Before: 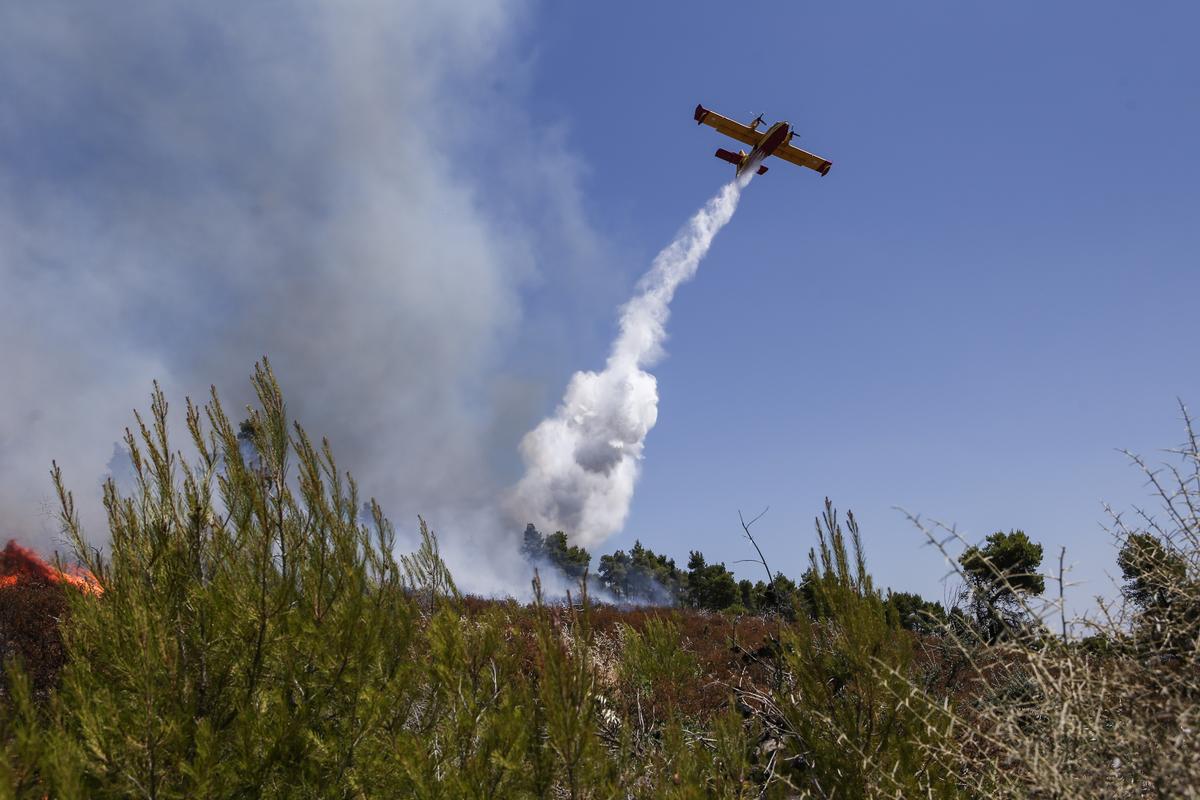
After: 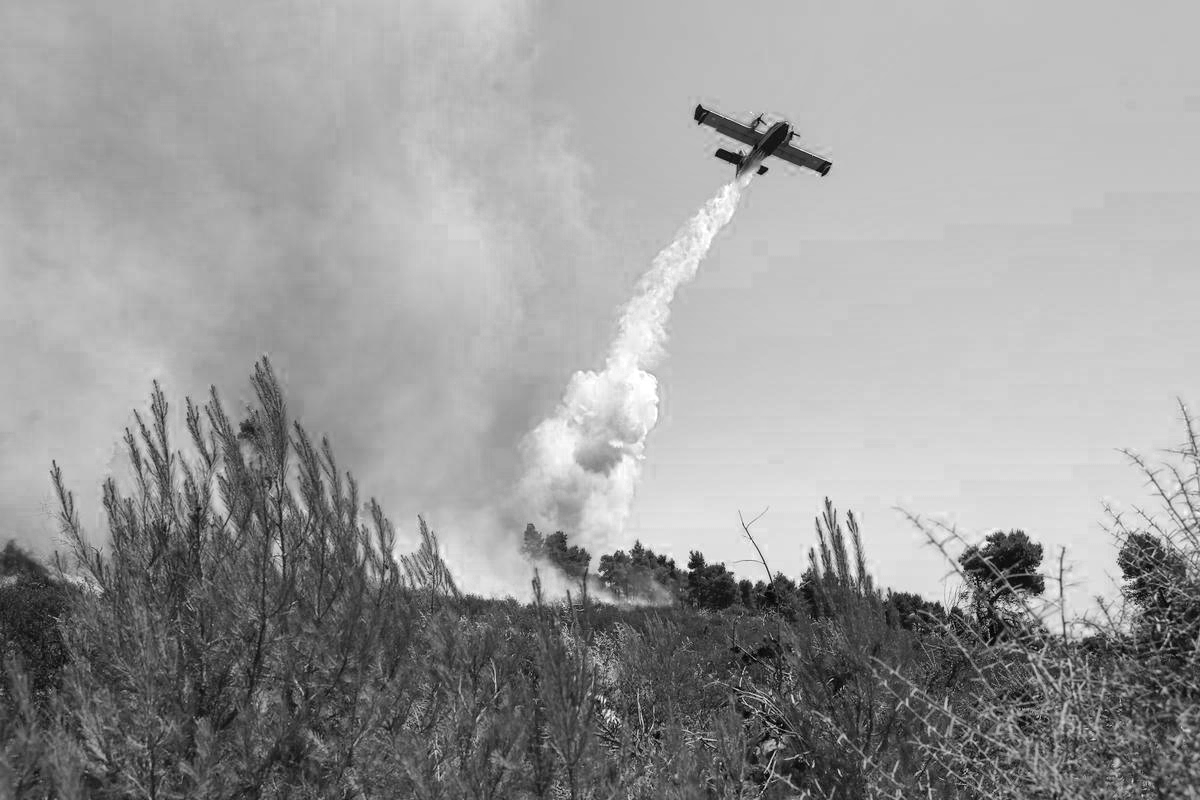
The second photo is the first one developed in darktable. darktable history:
color zones: curves: ch0 [(0, 0.613) (0.01, 0.613) (0.245, 0.448) (0.498, 0.529) (0.642, 0.665) (0.879, 0.777) (0.99, 0.613)]; ch1 [(0, 0) (0.143, 0) (0.286, 0) (0.429, 0) (0.571, 0) (0.714, 0) (0.857, 0)]
shadows and highlights: shadows 60.26, highlights -60.28, soften with gaussian
contrast brightness saturation: brightness 0.091, saturation 0.194
